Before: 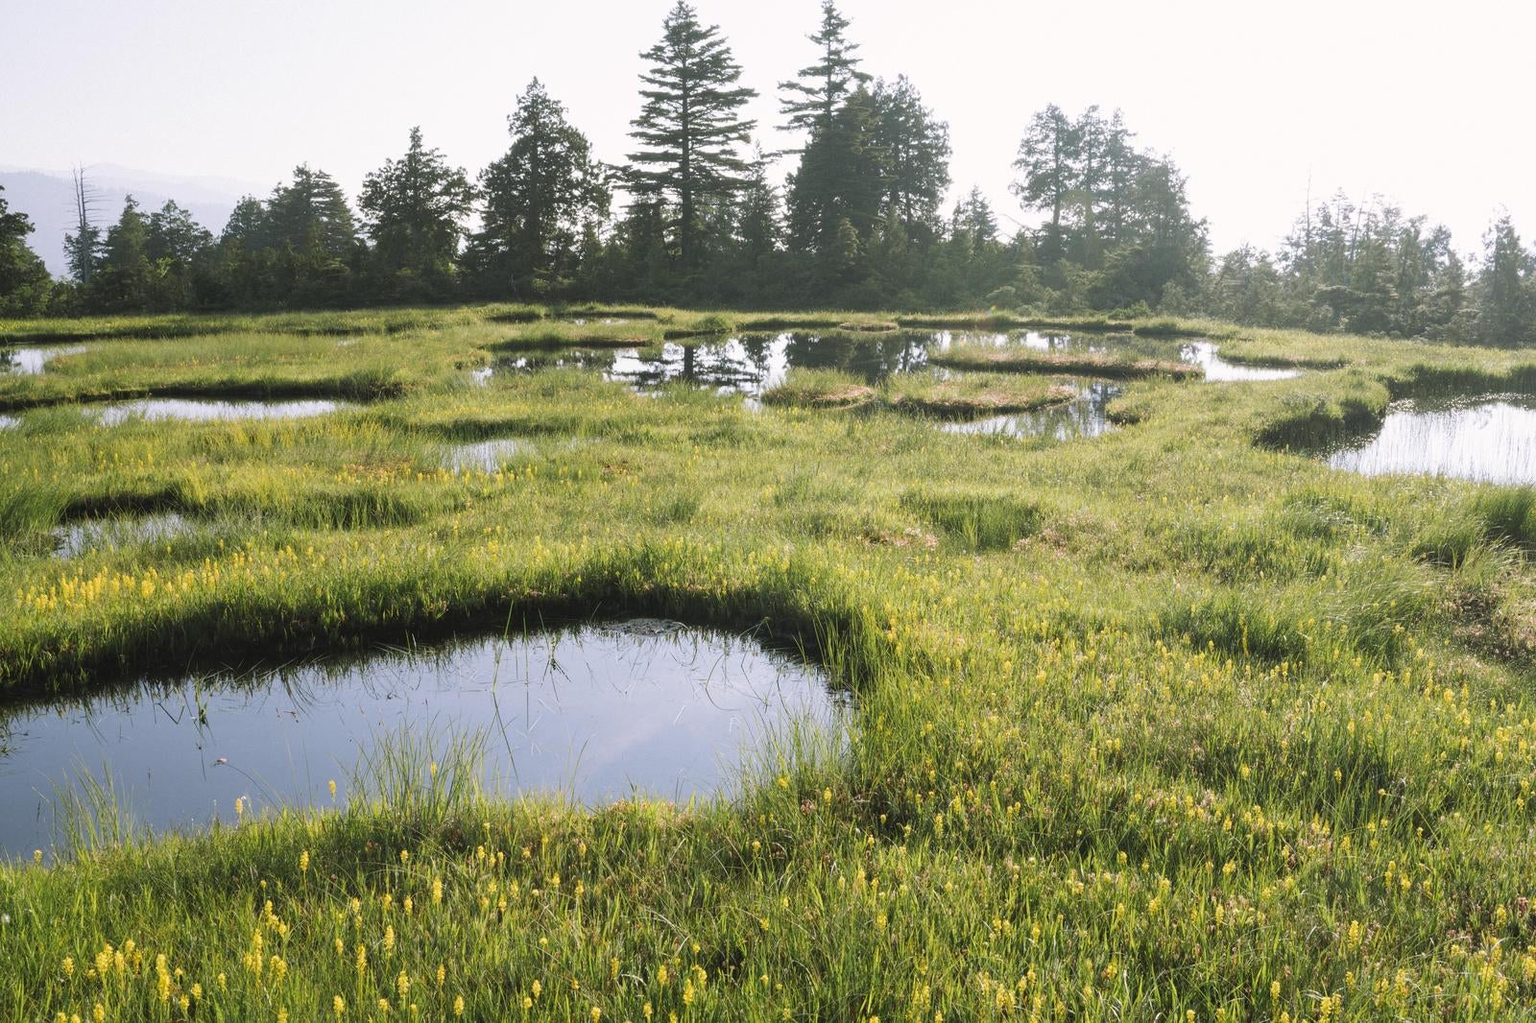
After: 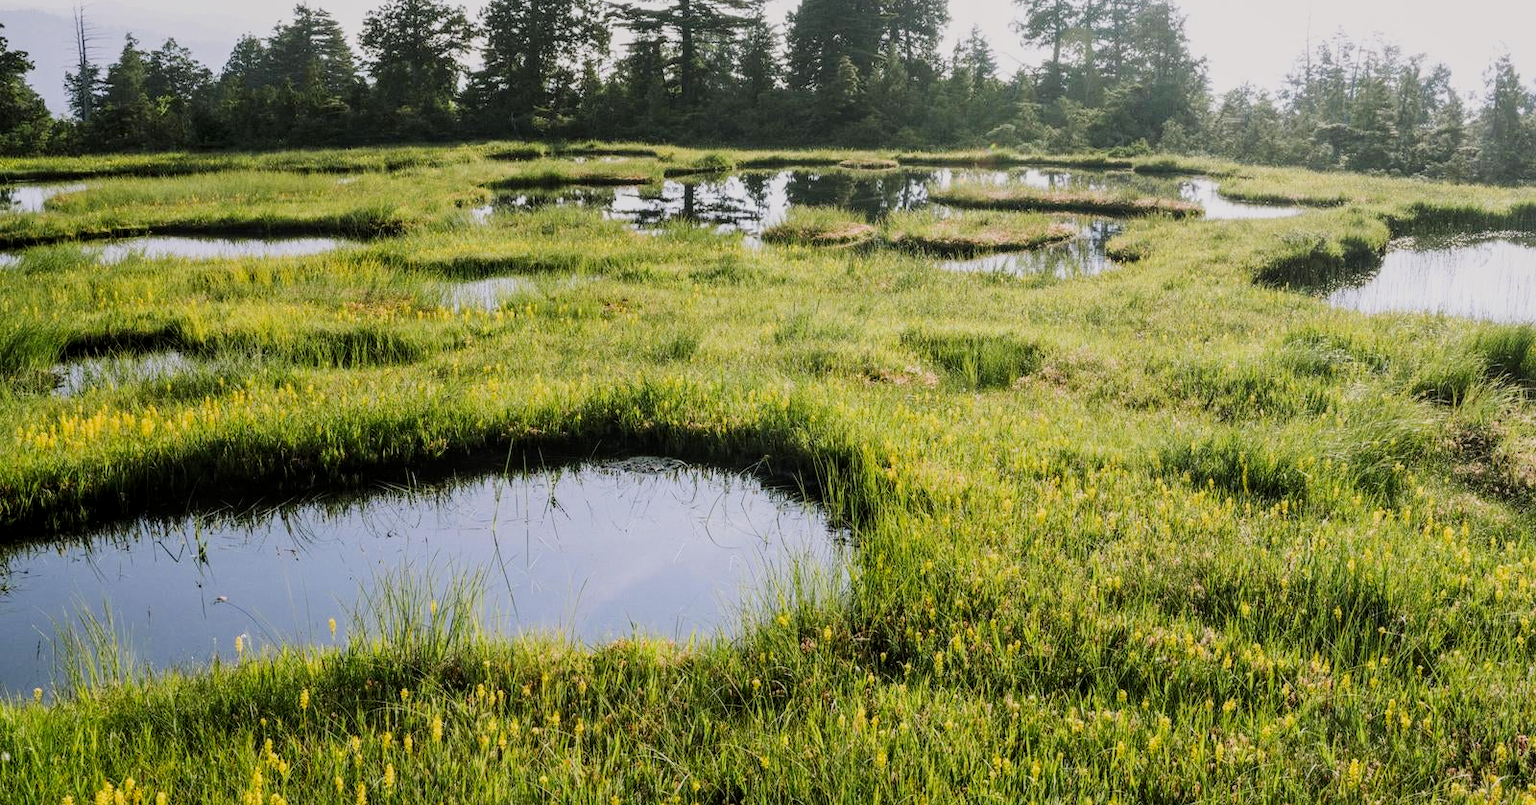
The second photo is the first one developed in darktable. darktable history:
filmic rgb: black relative exposure -7.14 EV, white relative exposure 5.36 EV, hardness 3.02
crop and rotate: top 15.891%, bottom 5.402%
contrast brightness saturation: contrast 0.175, saturation 0.296
local contrast: on, module defaults
